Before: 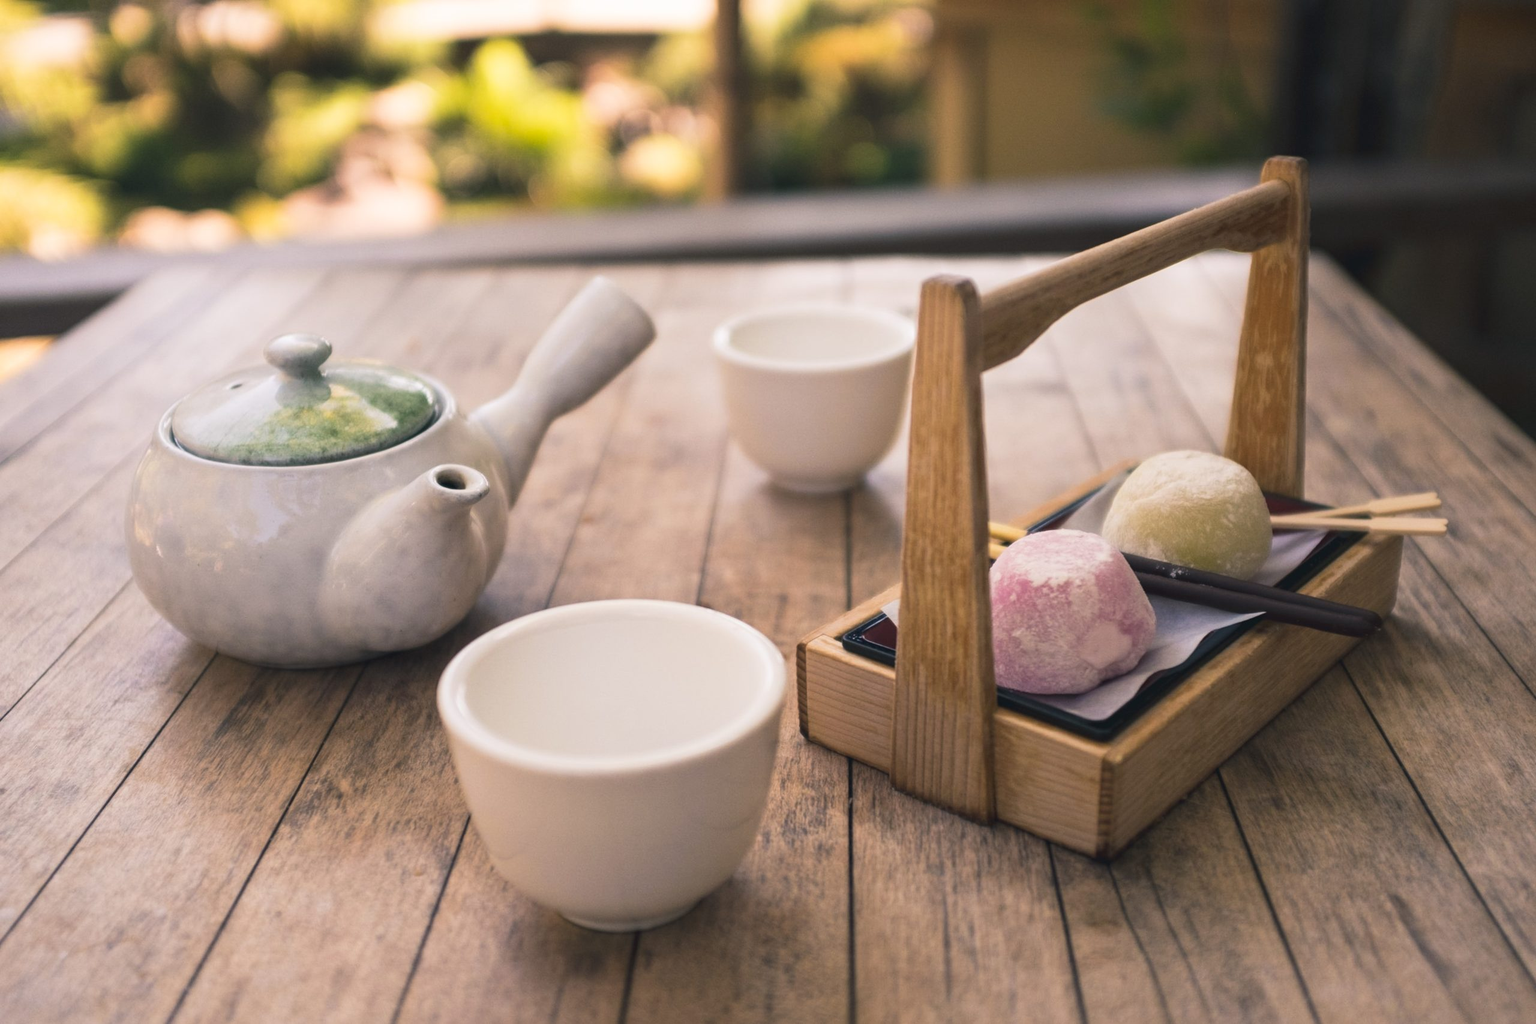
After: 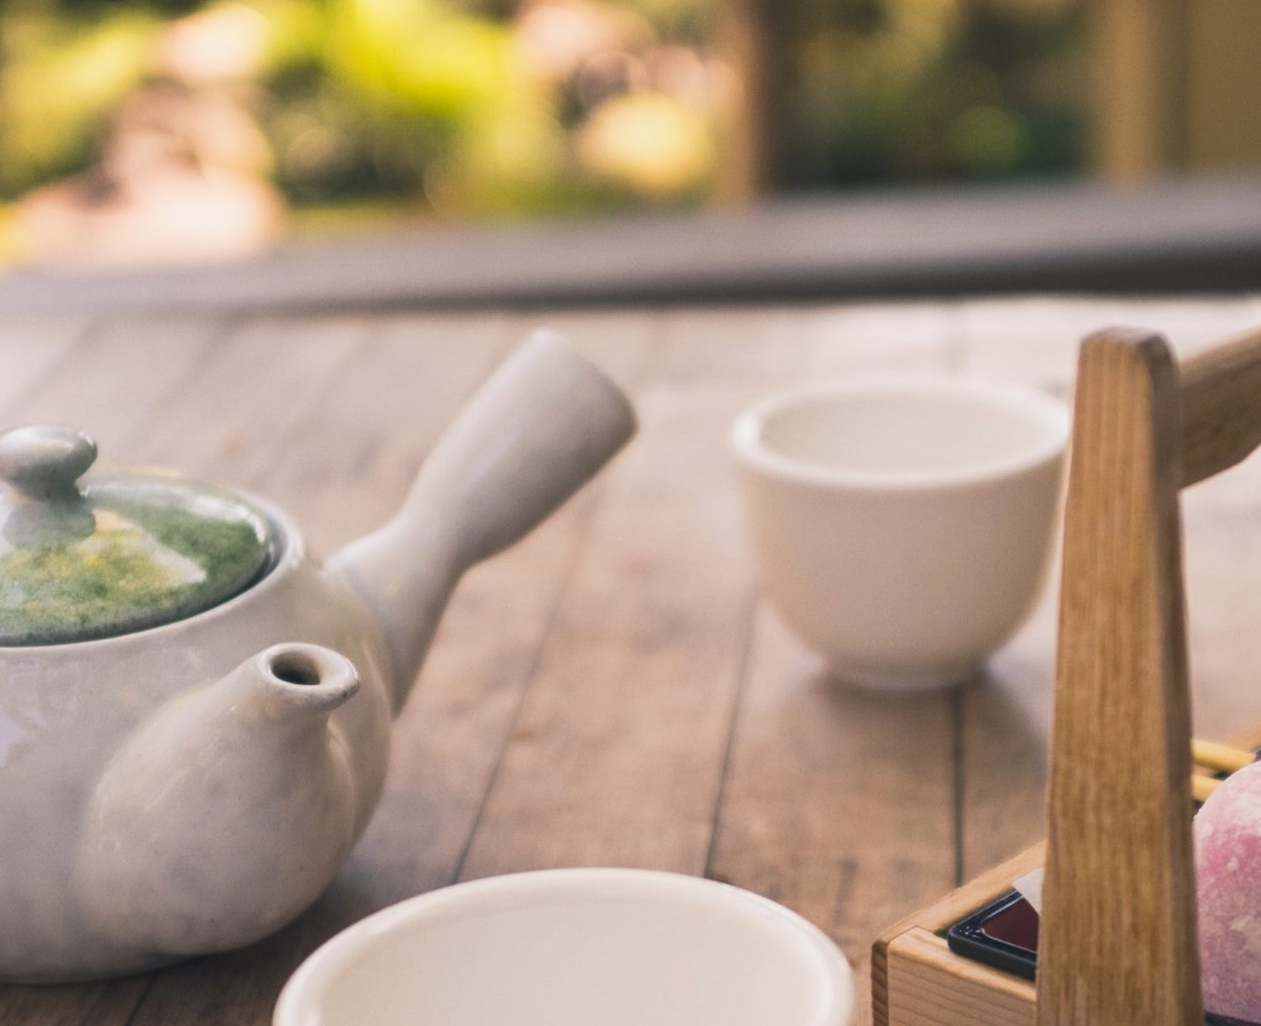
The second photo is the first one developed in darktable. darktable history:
crop: left 17.835%, top 7.675%, right 32.881%, bottom 32.213%
contrast equalizer: octaves 7, y [[0.6 ×6], [0.55 ×6], [0 ×6], [0 ×6], [0 ×6]], mix -0.3
shadows and highlights: shadows 35, highlights -35, soften with gaussian
